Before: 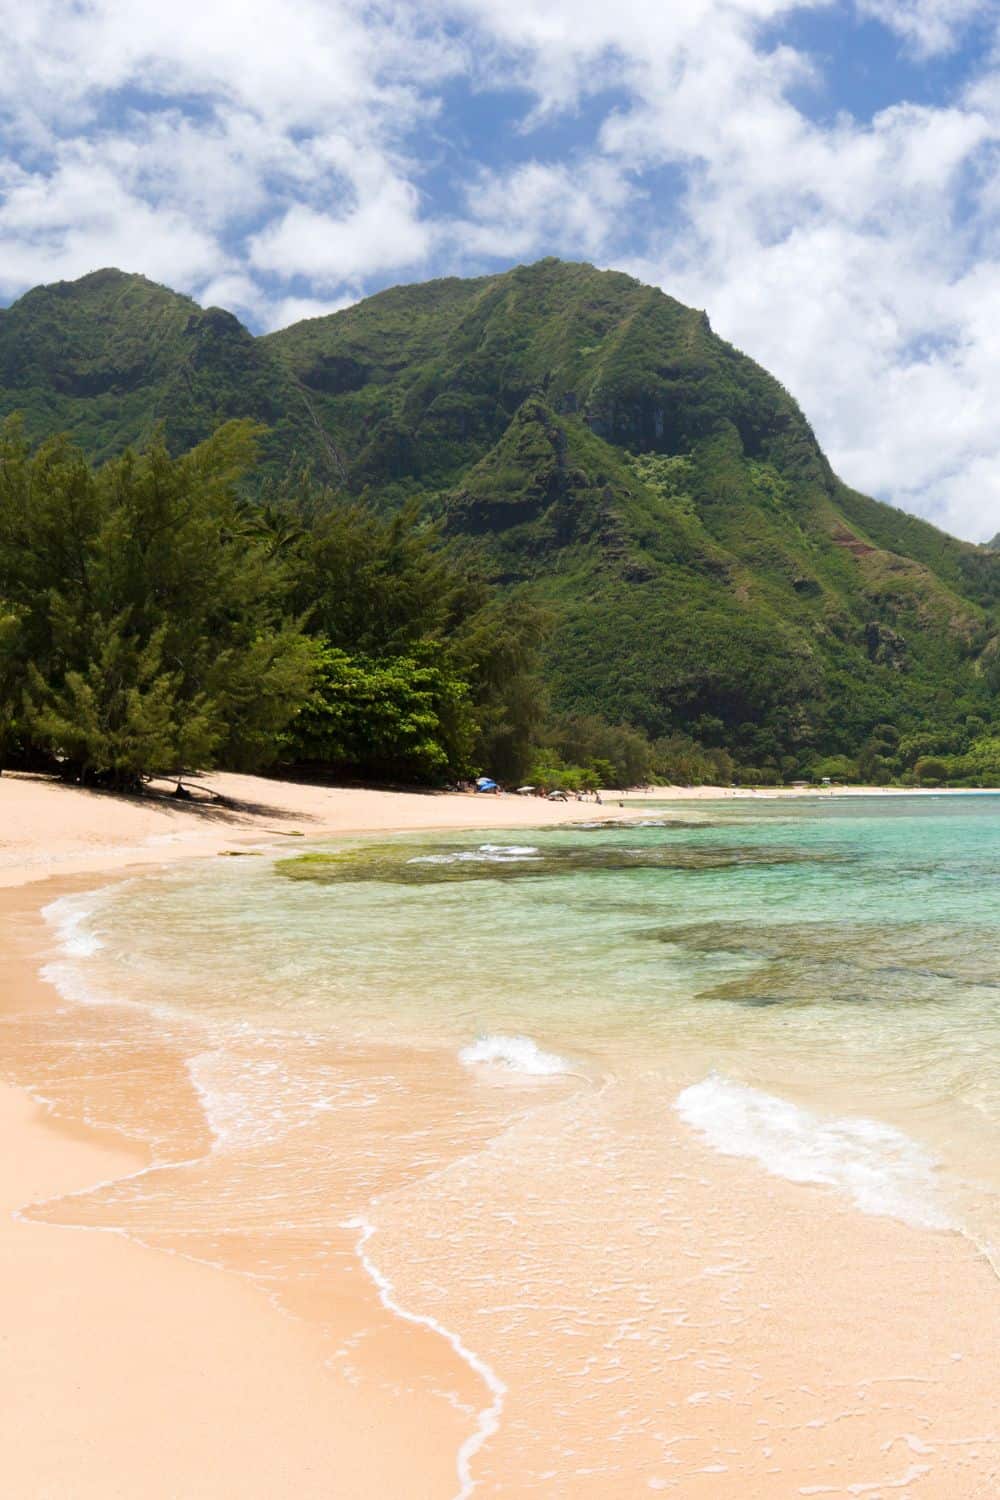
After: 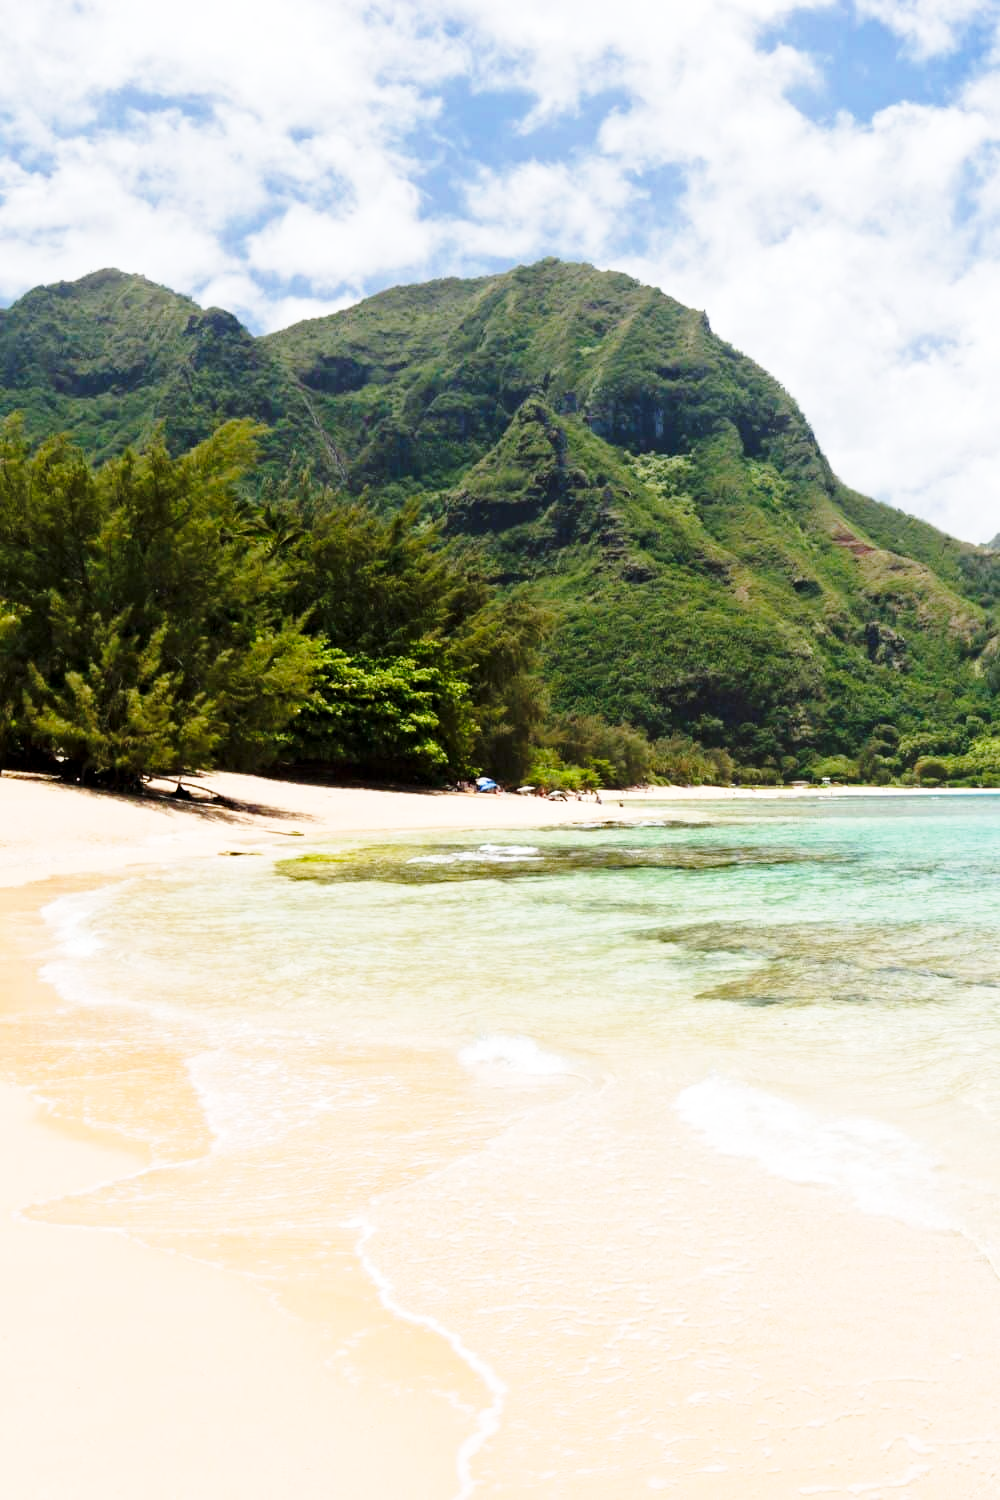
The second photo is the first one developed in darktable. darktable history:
base curve: curves: ch0 [(0, 0) (0.028, 0.03) (0.121, 0.232) (0.46, 0.748) (0.859, 0.968) (1, 1)], preserve colors none
contrast equalizer: y [[0.5, 0.5, 0.544, 0.569, 0.5, 0.5], [0.5 ×6], [0.5 ×6], [0 ×6], [0 ×6]]
